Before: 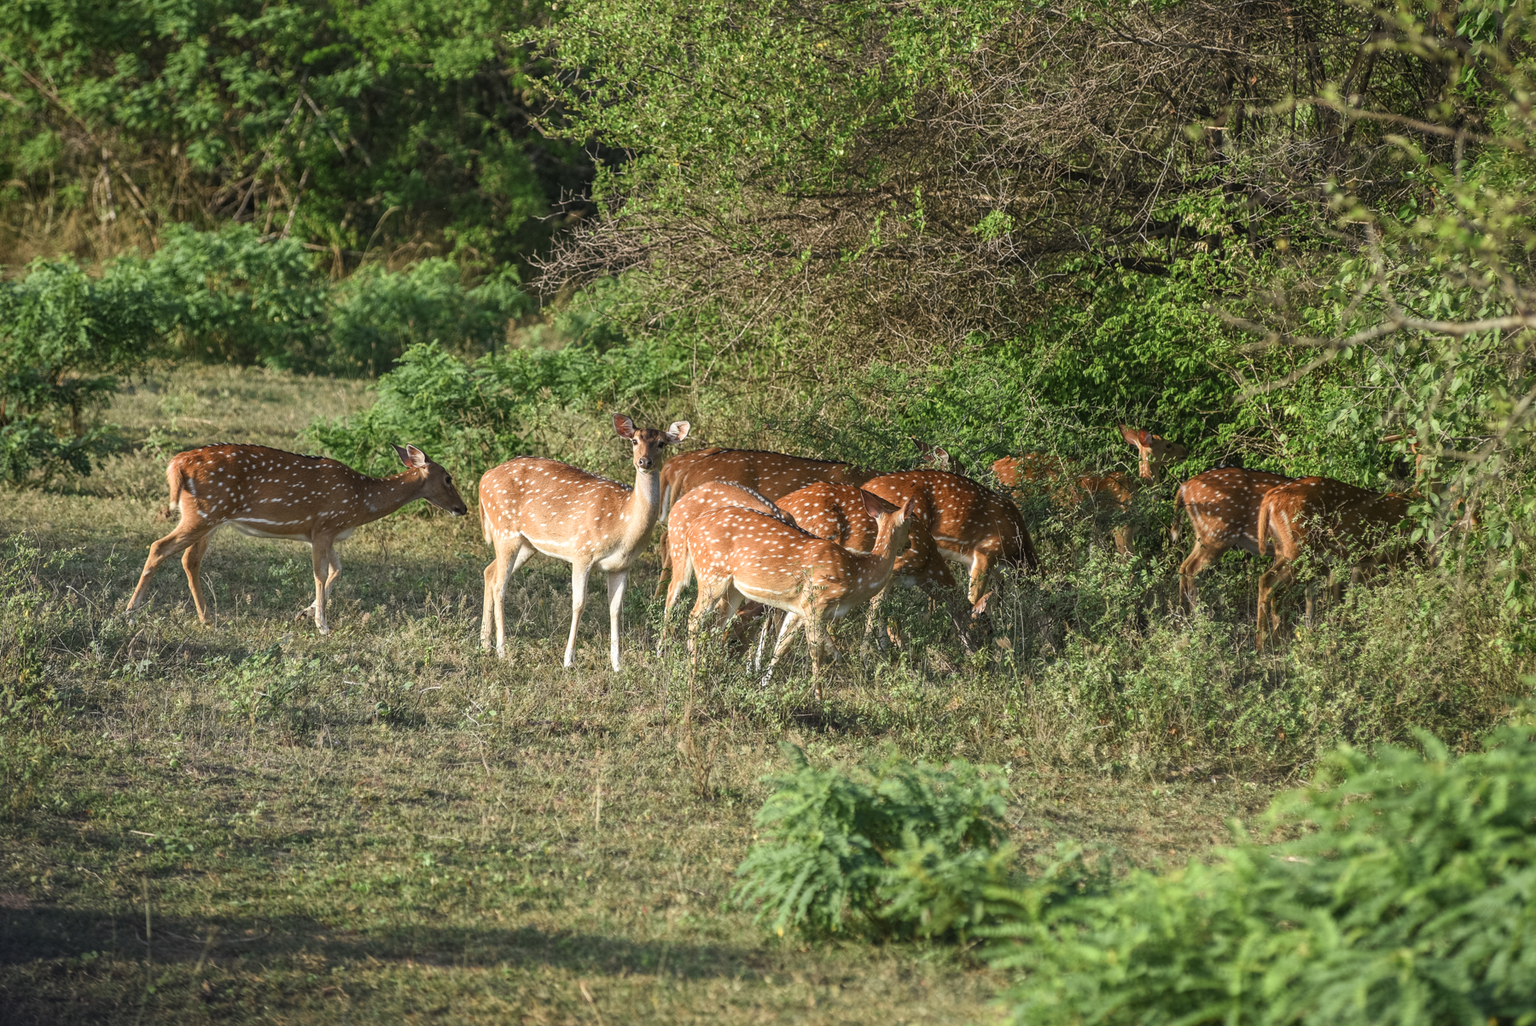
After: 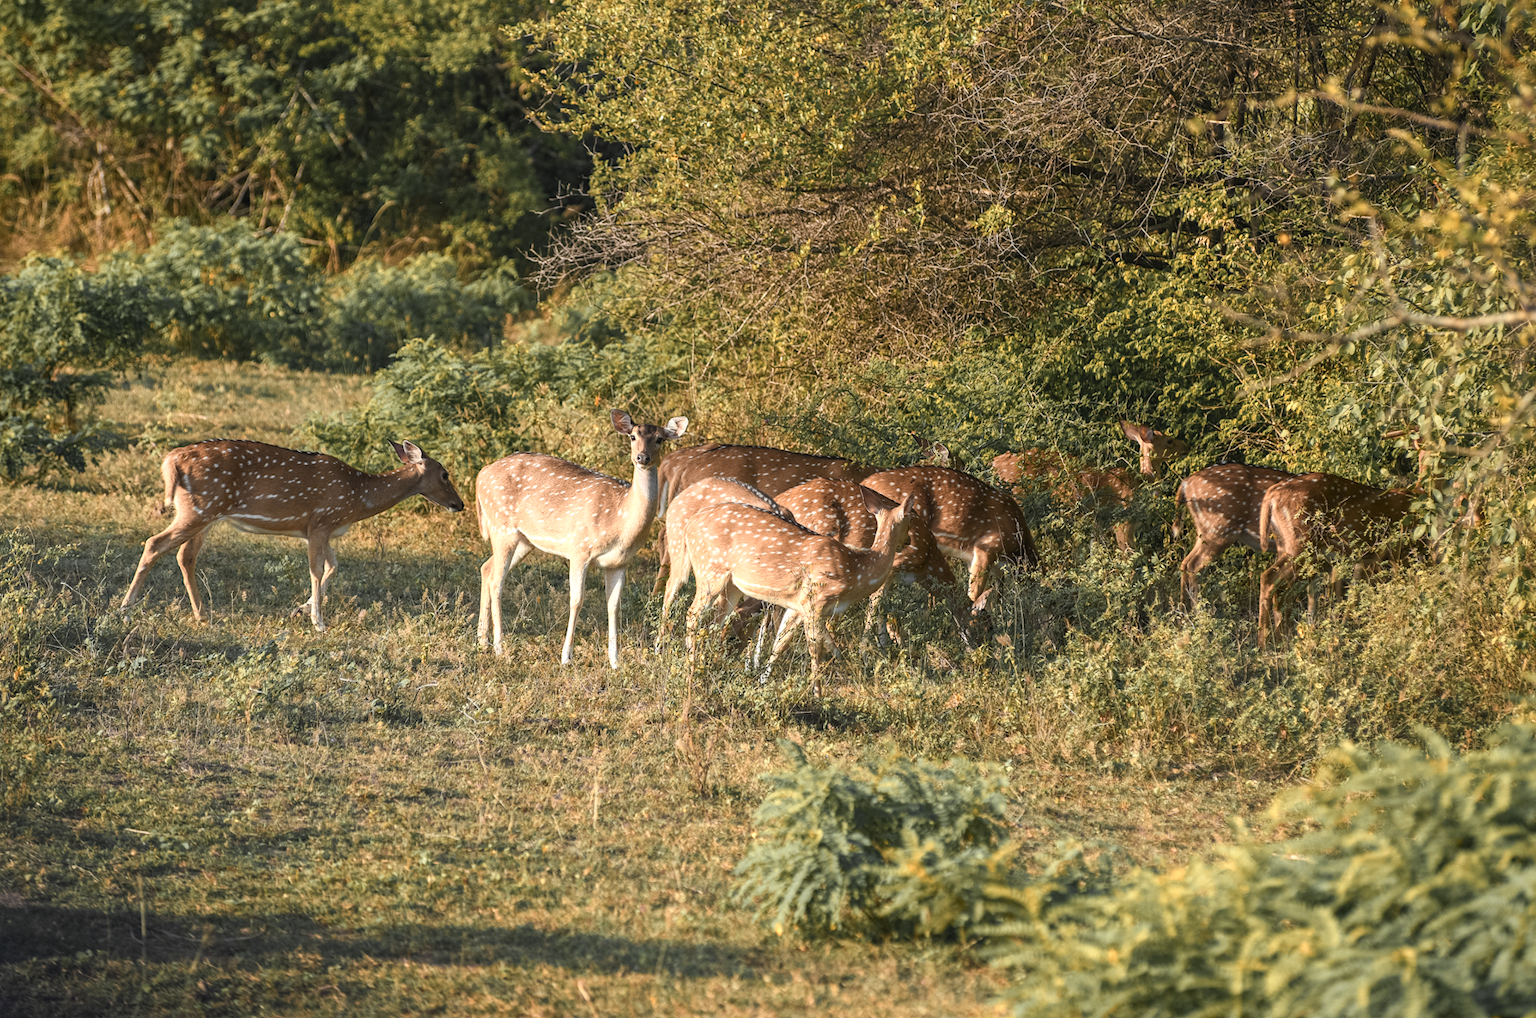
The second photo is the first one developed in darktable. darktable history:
color zones: curves: ch0 [(0.009, 0.528) (0.136, 0.6) (0.255, 0.586) (0.39, 0.528) (0.522, 0.584) (0.686, 0.736) (0.849, 0.561)]; ch1 [(0.045, 0.781) (0.14, 0.416) (0.257, 0.695) (0.442, 0.032) (0.738, 0.338) (0.818, 0.632) (0.891, 0.741) (1, 0.704)]; ch2 [(0, 0.667) (0.141, 0.52) (0.26, 0.37) (0.474, 0.432) (0.743, 0.286)]
crop: left 0.416%, top 0.692%, right 0.152%, bottom 0.579%
